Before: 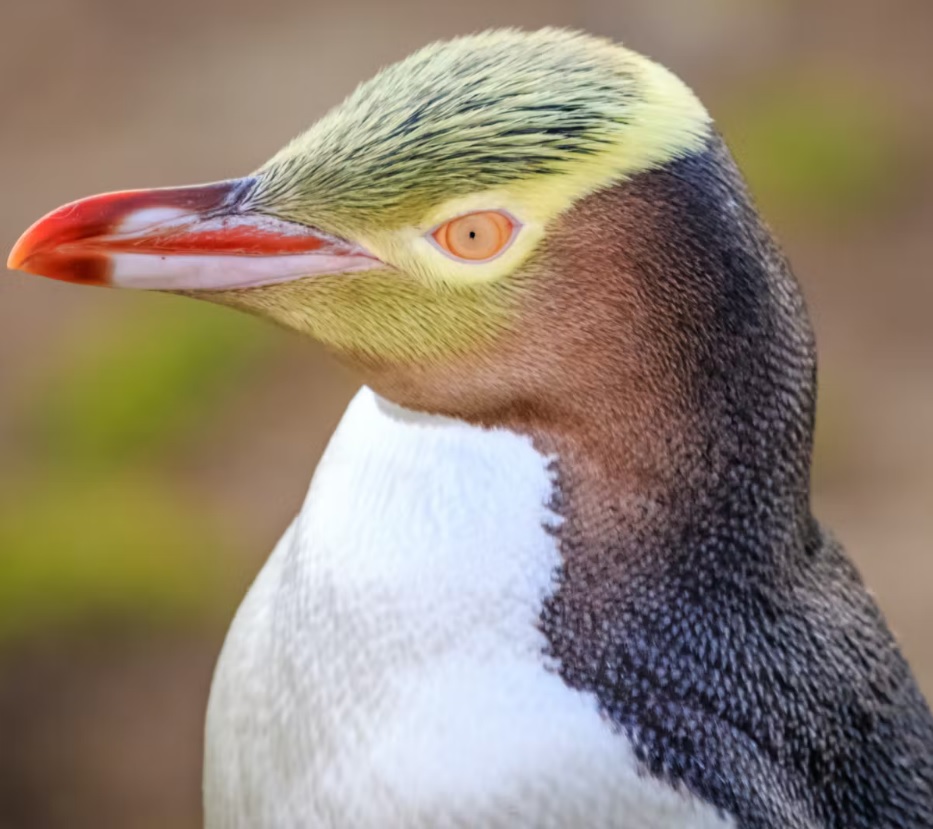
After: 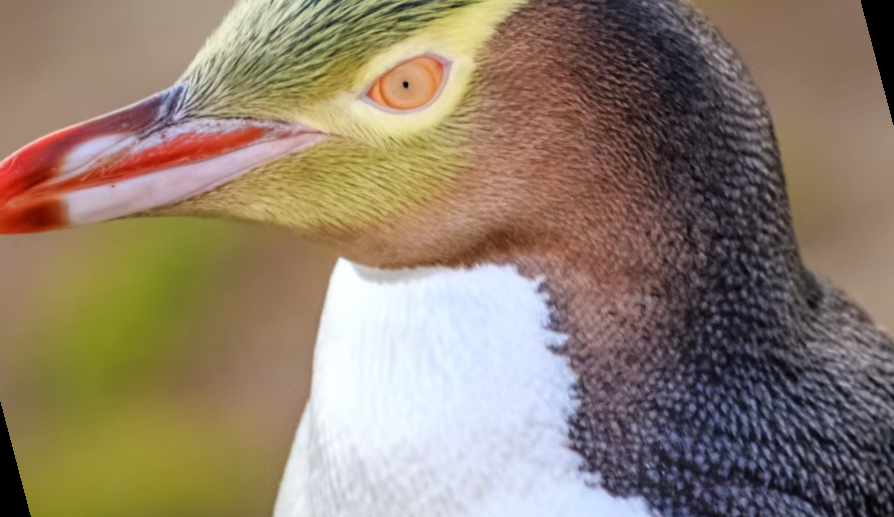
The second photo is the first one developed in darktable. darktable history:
rotate and perspective: rotation -14.8°, crop left 0.1, crop right 0.903, crop top 0.25, crop bottom 0.748
exposure: exposure 0.014 EV, compensate highlight preservation false
